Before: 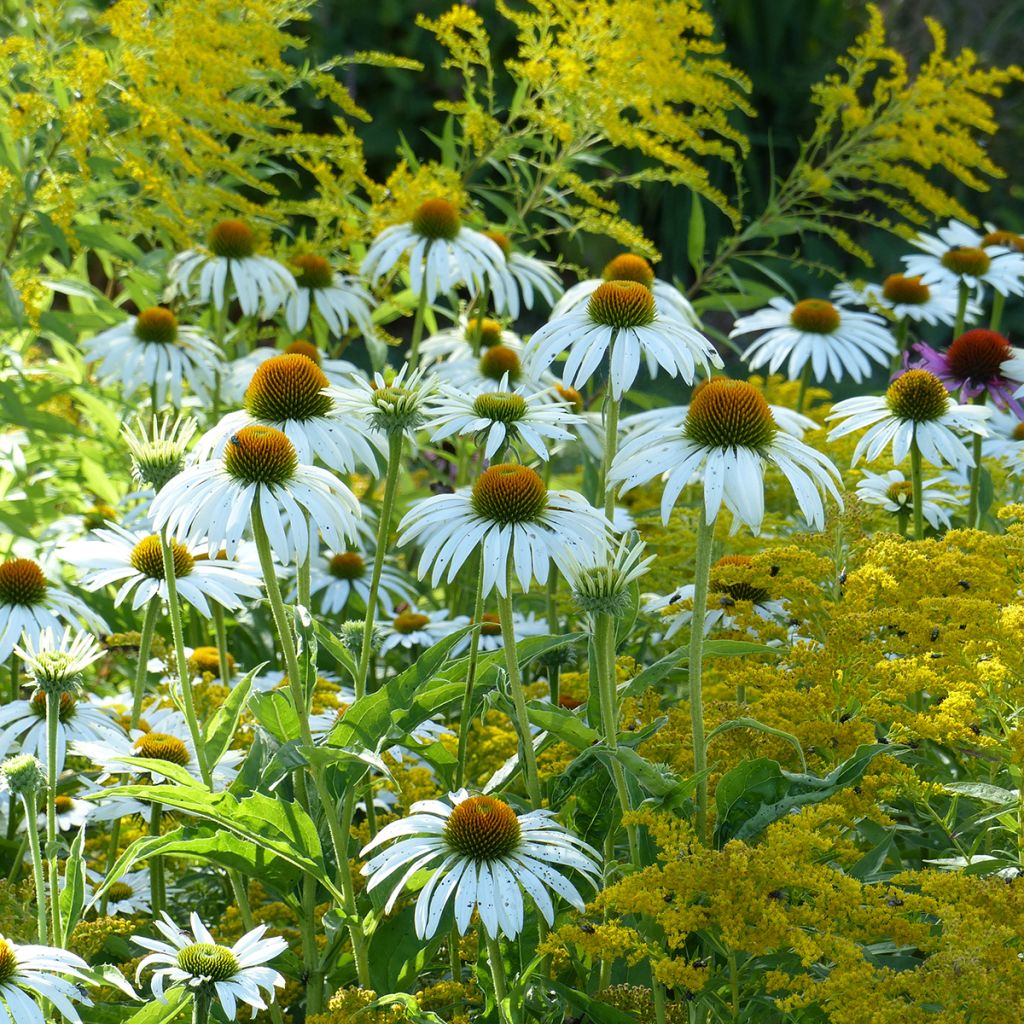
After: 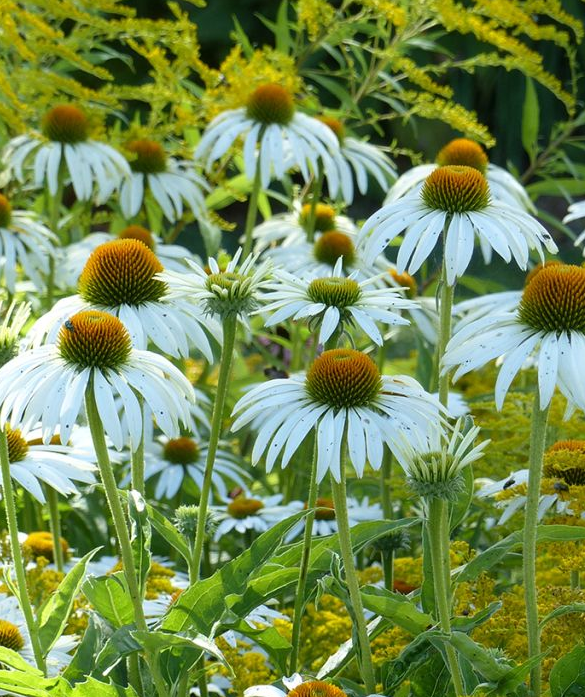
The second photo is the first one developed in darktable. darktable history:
crop: left 16.237%, top 11.251%, right 26.226%, bottom 20.622%
